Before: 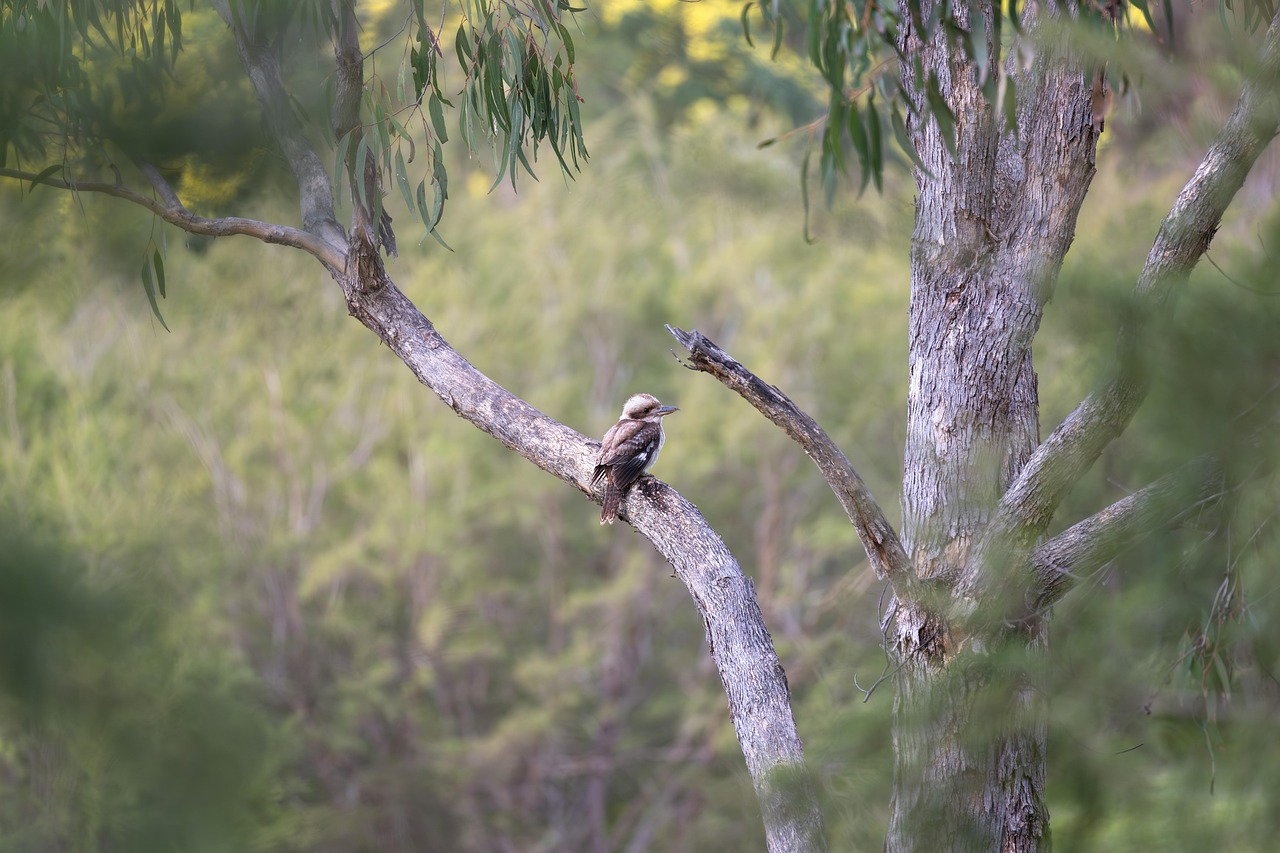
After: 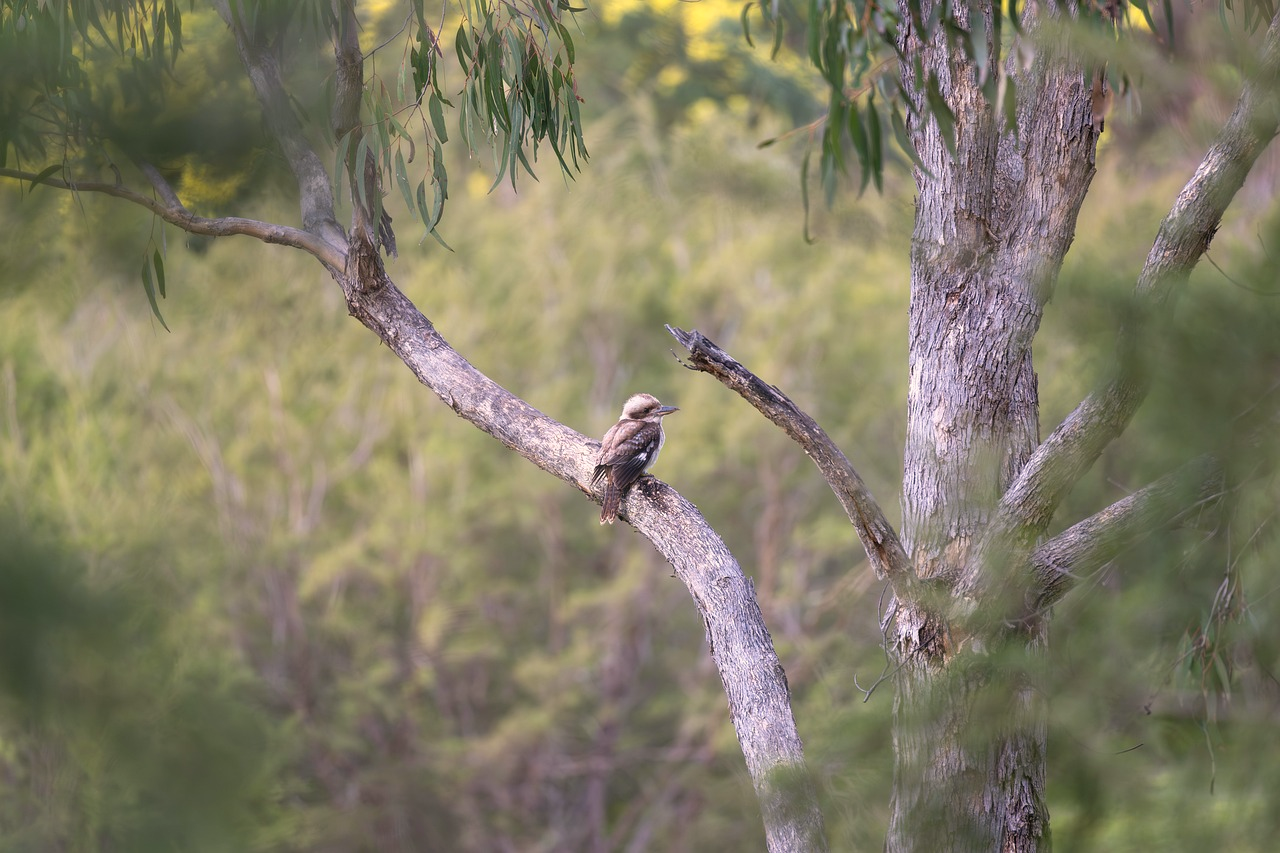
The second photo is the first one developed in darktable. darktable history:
shadows and highlights: soften with gaussian
color correction: highlights a* 3.84, highlights b* 5.07
bloom: size 5%, threshold 95%, strength 15%
